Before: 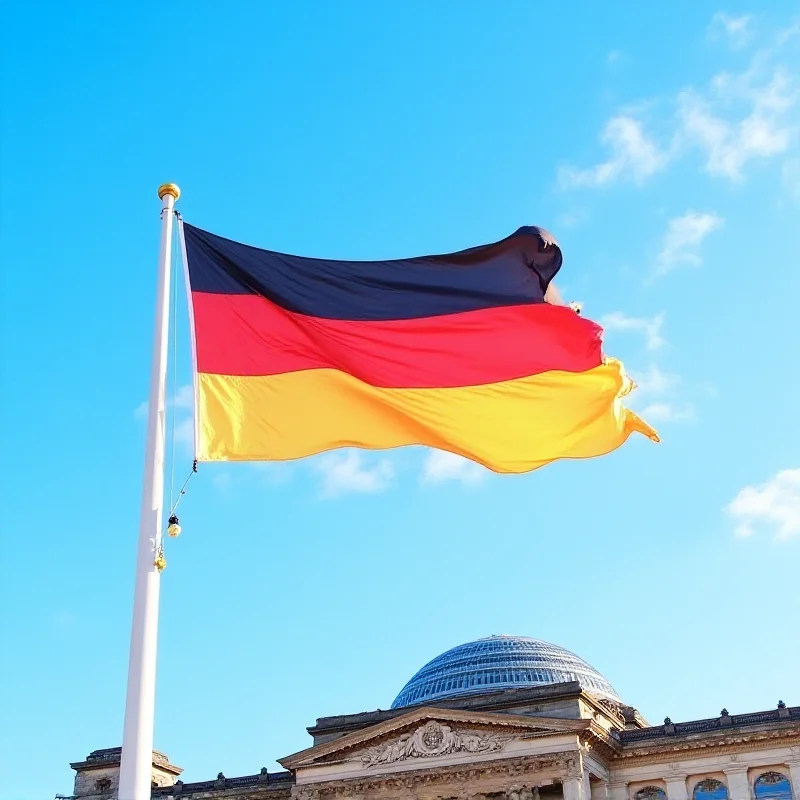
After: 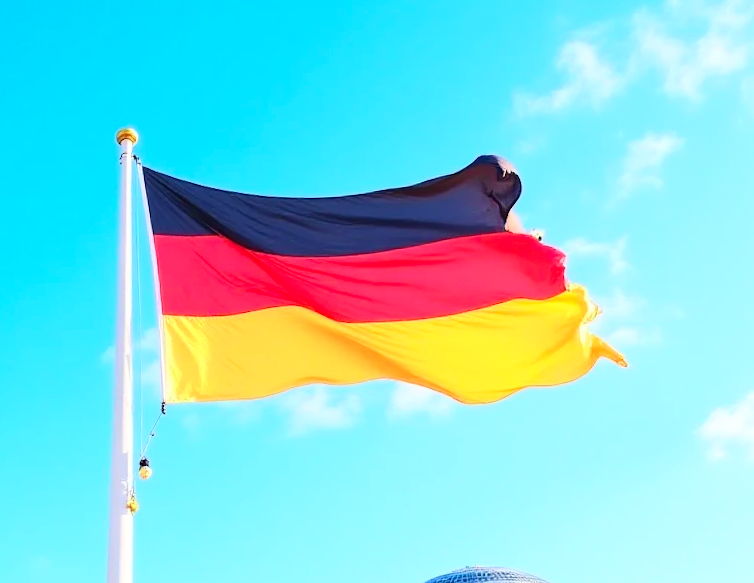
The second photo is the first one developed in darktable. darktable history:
rotate and perspective: rotation -2.22°, lens shift (horizontal) -0.022, automatic cropping off
crop: left 5.596%, top 10.314%, right 3.534%, bottom 19.395%
contrast brightness saturation: contrast 0.2, brightness 0.16, saturation 0.22
